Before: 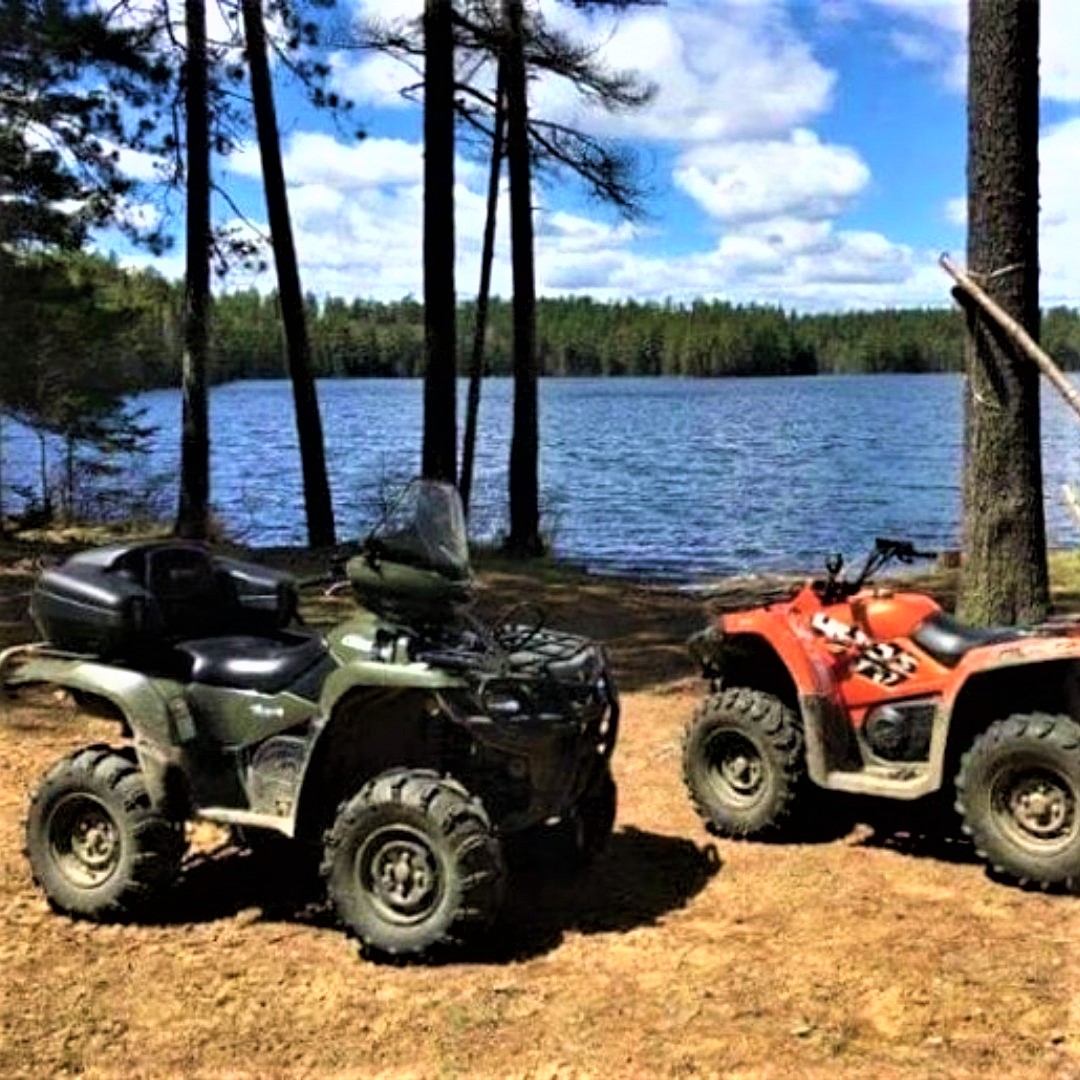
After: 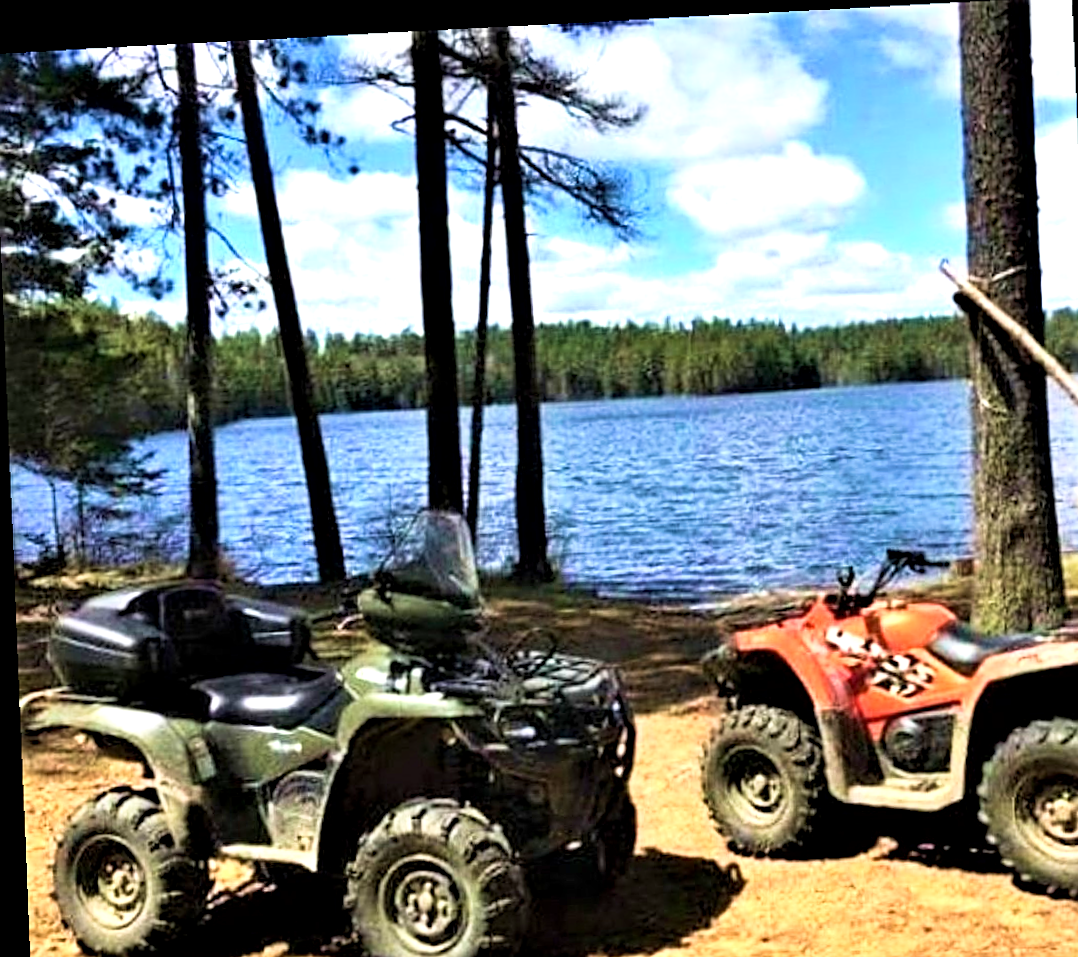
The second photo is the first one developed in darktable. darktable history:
exposure: black level correction 0.001, exposure 0.5 EV, compensate exposure bias true, compensate highlight preservation false
crop and rotate: angle 0.2°, left 0.275%, right 3.127%, bottom 14.18%
sharpen: on, module defaults
base curve: curves: ch0 [(0, 0) (0.666, 0.806) (1, 1)]
rotate and perspective: rotation -2.22°, lens shift (horizontal) -0.022, automatic cropping off
velvia: on, module defaults
shadows and highlights: shadows 30.86, highlights 0, soften with gaussian
